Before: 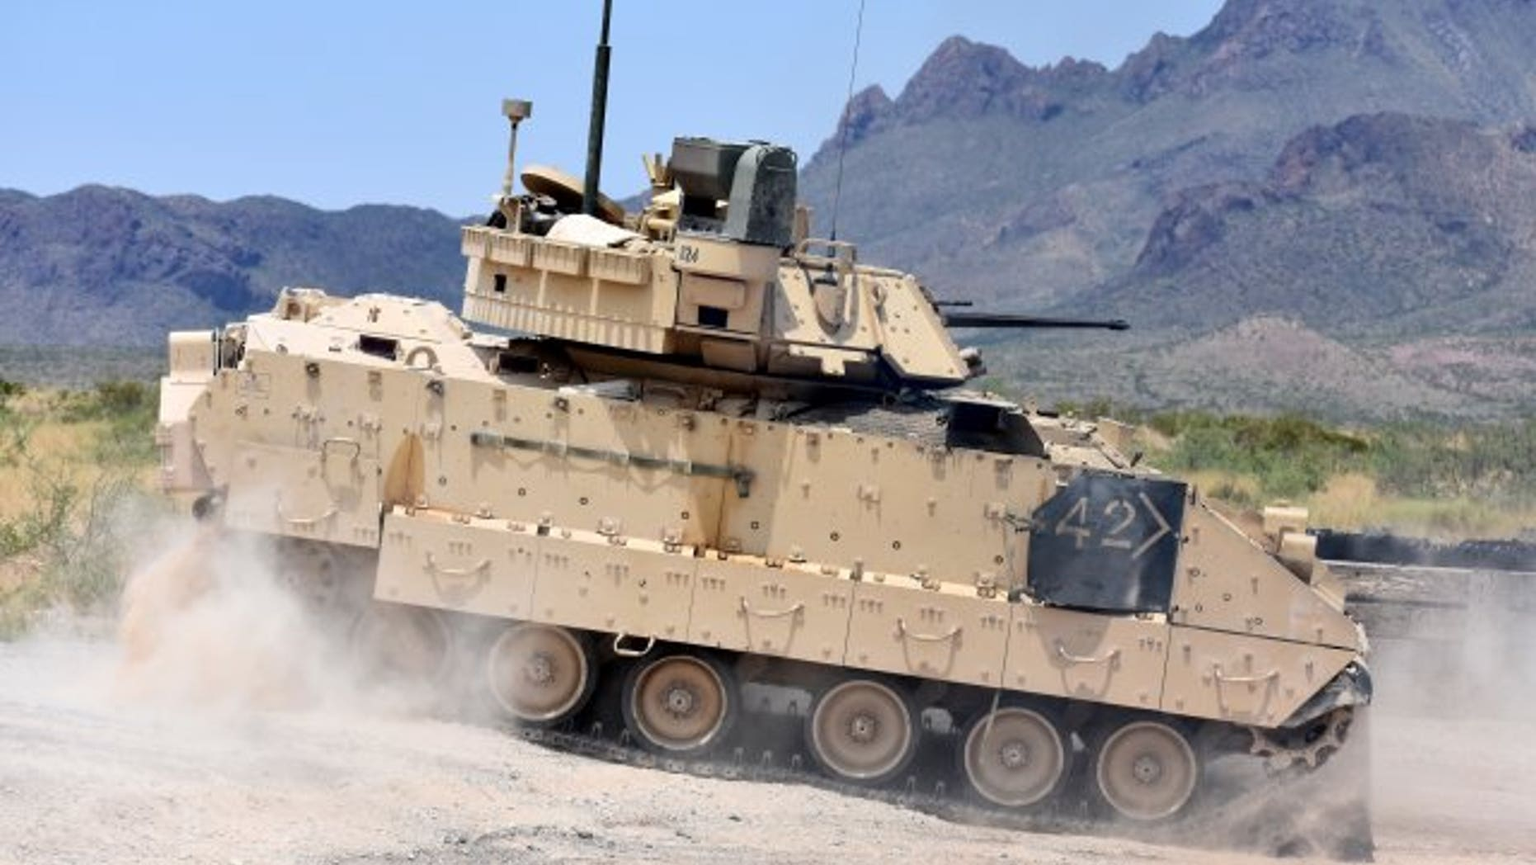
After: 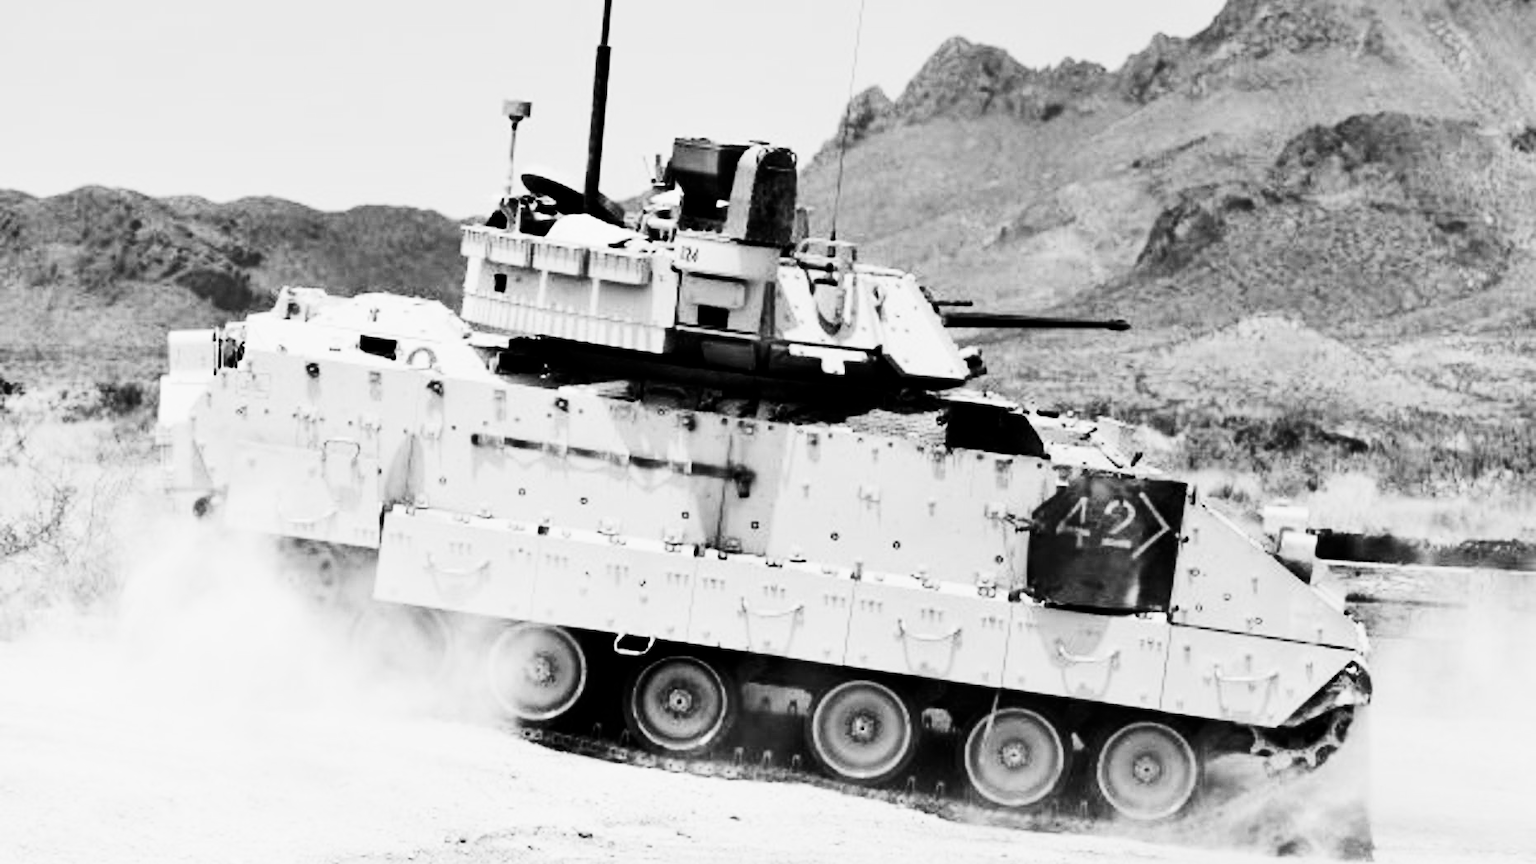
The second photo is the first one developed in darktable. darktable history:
monochrome: on, module defaults
filmic rgb: black relative exposure -5 EV, hardness 2.88, contrast 1.4, highlights saturation mix -20%
contrast brightness saturation: contrast 0.4, brightness 0.05, saturation 0.25
exposure: black level correction 0, exposure 0.2 EV, compensate exposure bias true, compensate highlight preservation false
